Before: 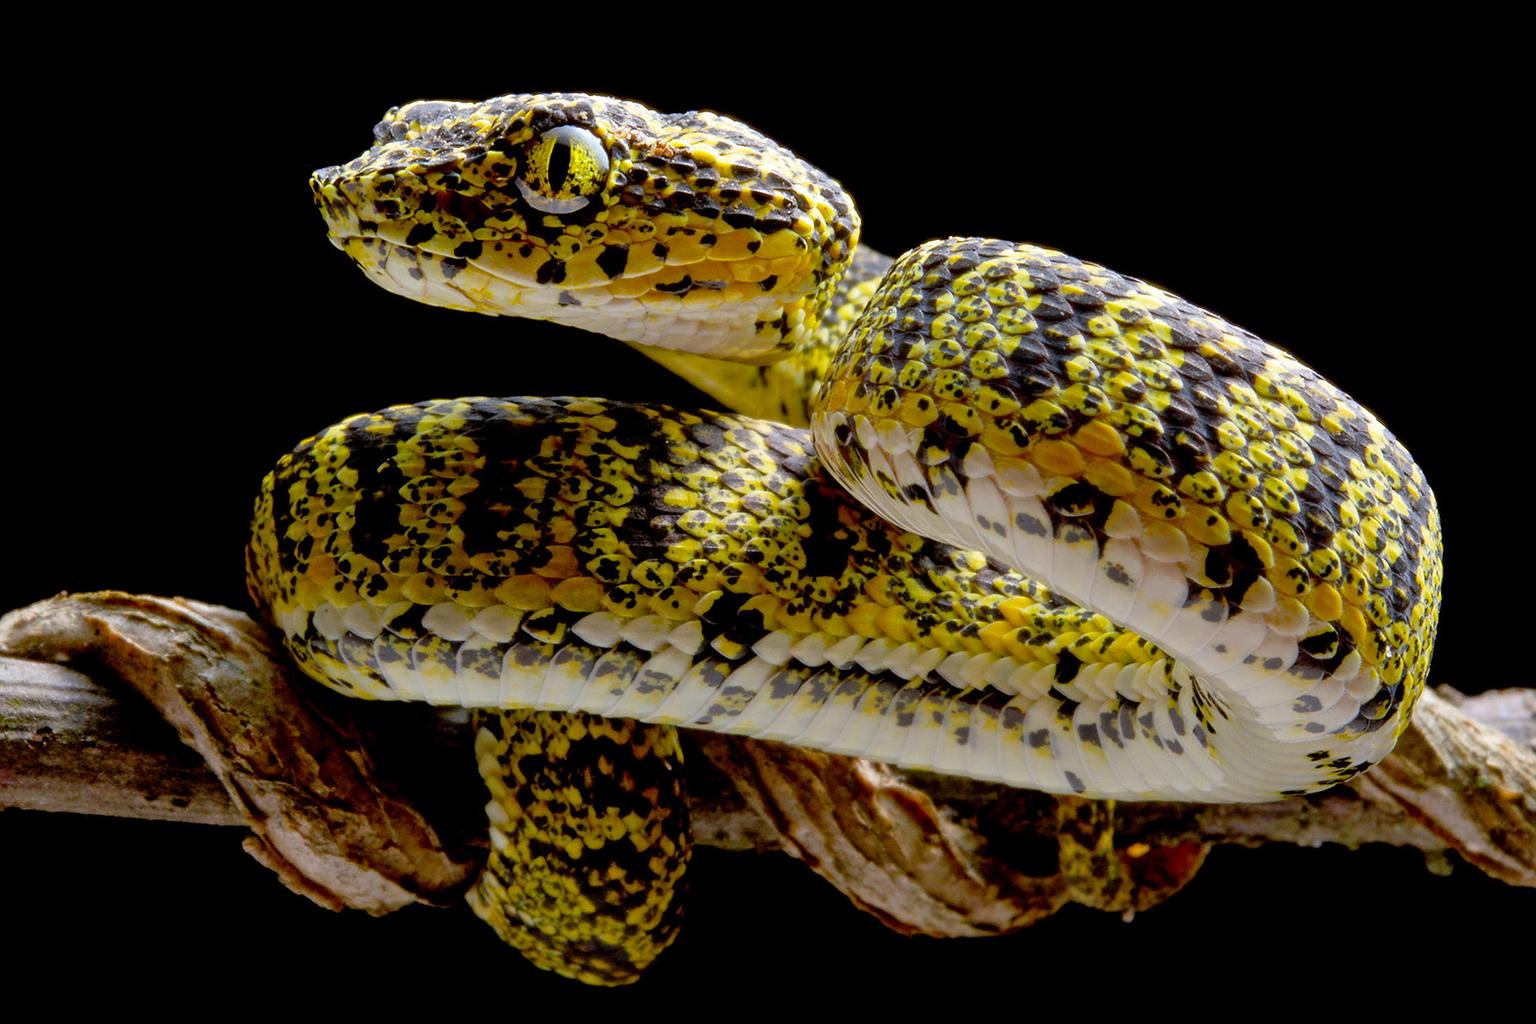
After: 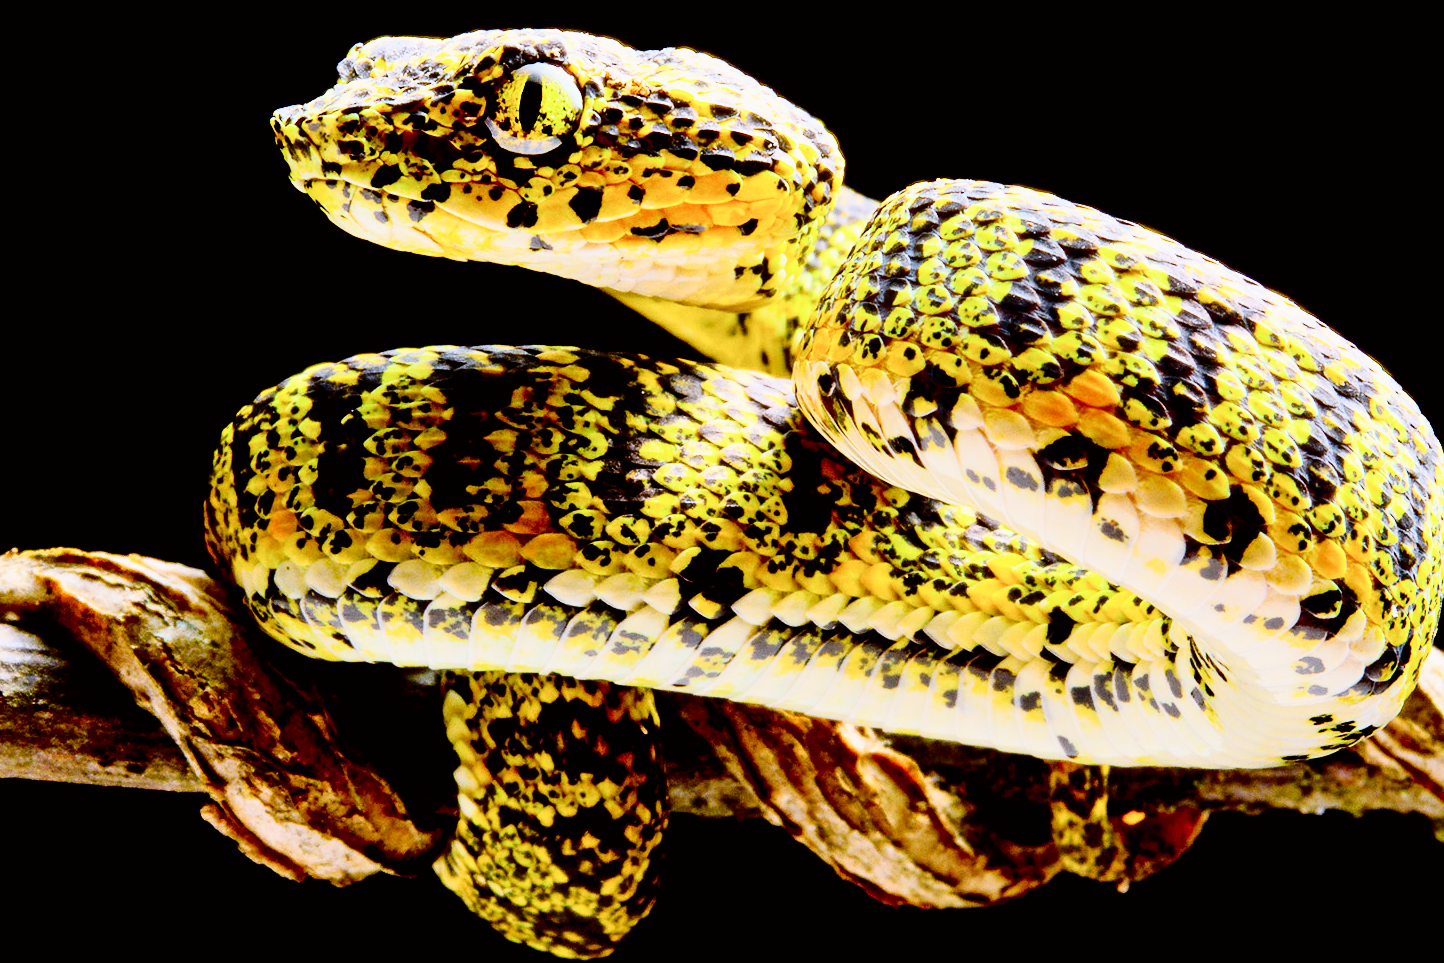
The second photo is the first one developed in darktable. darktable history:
base curve: curves: ch0 [(0, 0) (0.005, 0.002) (0.15, 0.3) (0.4, 0.7) (0.75, 0.95) (1, 1)], preserve colors none
tone curve: curves: ch0 [(0, 0) (0.187, 0.12) (0.392, 0.438) (0.704, 0.86) (0.858, 0.938) (1, 0.981)]; ch1 [(0, 0) (0.402, 0.36) (0.476, 0.456) (0.498, 0.501) (0.518, 0.521) (0.58, 0.598) (0.619, 0.663) (0.692, 0.744) (1, 1)]; ch2 [(0, 0) (0.427, 0.417) (0.483, 0.481) (0.503, 0.503) (0.526, 0.53) (0.563, 0.585) (0.626, 0.703) (0.699, 0.753) (0.997, 0.858)], color space Lab, independent channels
crop: left 3.305%, top 6.436%, right 6.389%, bottom 3.258%
